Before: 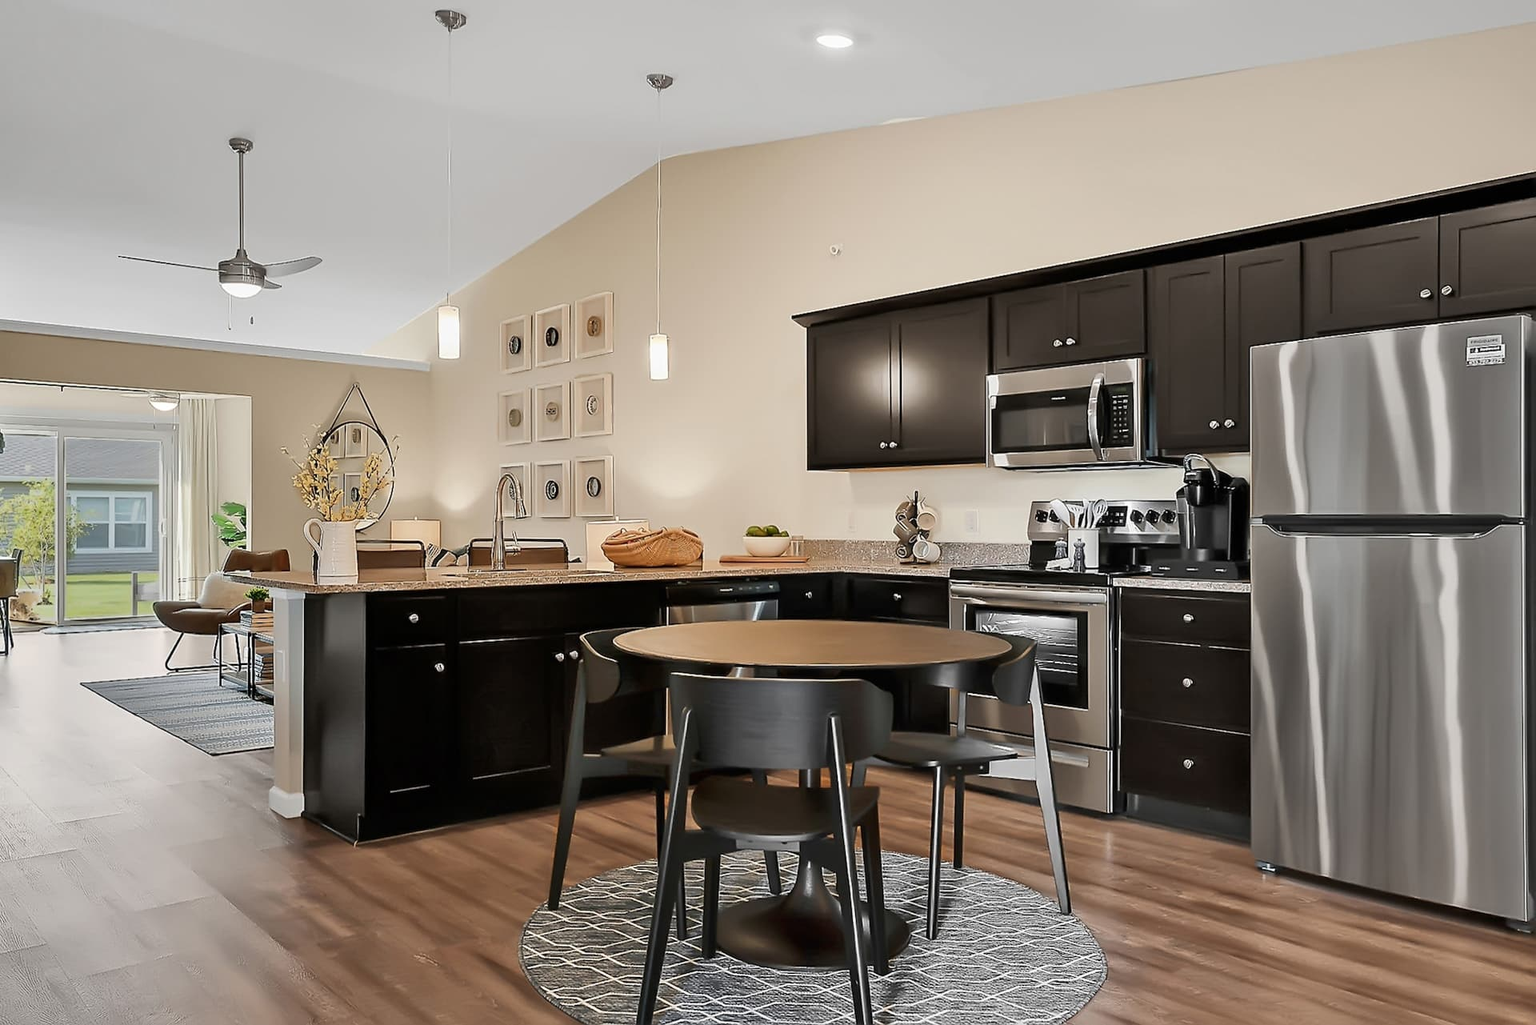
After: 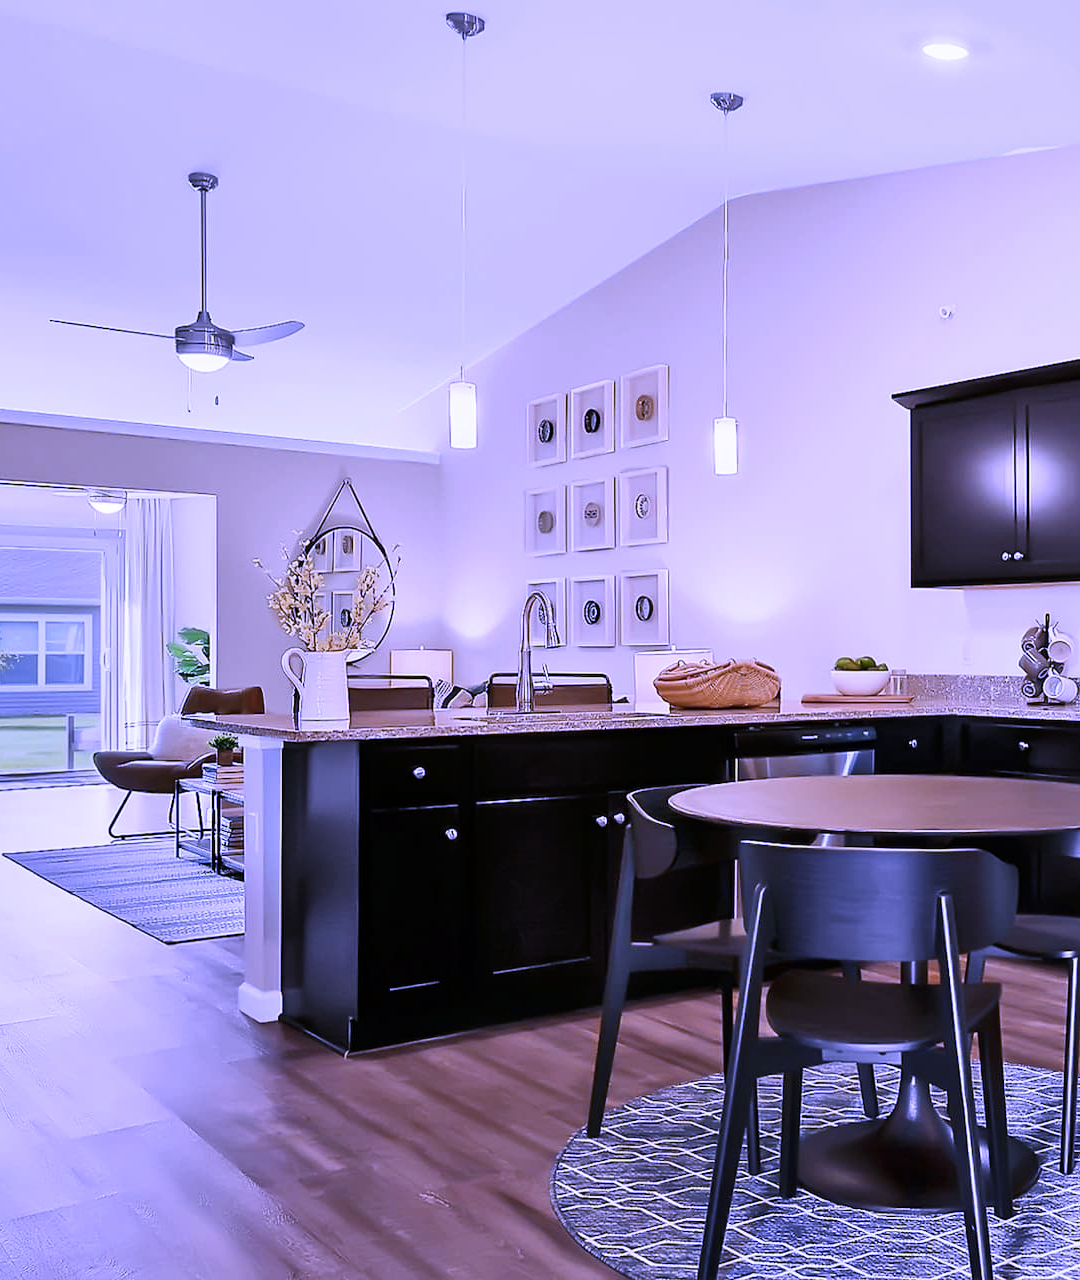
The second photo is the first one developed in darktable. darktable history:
tone curve: curves: ch0 [(0, 0) (0.08, 0.06) (0.17, 0.14) (0.5, 0.5) (0.83, 0.86) (0.92, 0.94) (1, 1)], preserve colors none
crop: left 5.114%, right 38.589%
color calibration: illuminant as shot in camera, x 0.358, y 0.373, temperature 4628.91 K
white balance: red 0.98, blue 1.61
